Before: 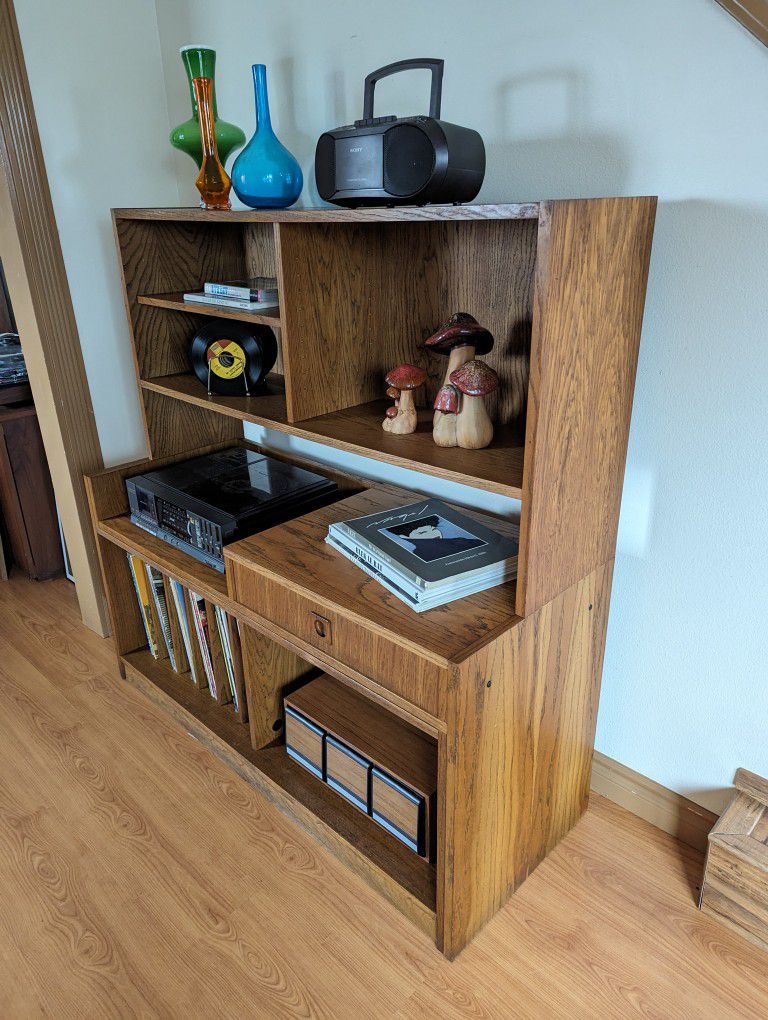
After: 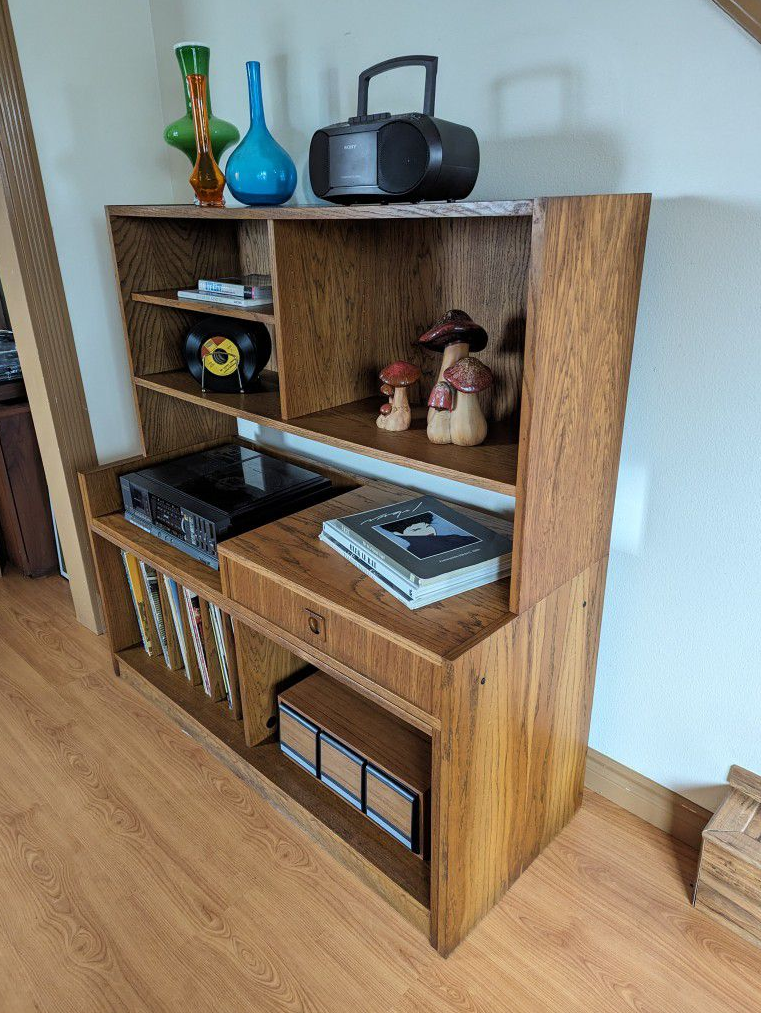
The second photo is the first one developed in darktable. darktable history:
crop and rotate: left 0.81%, top 0.374%, bottom 0.282%
